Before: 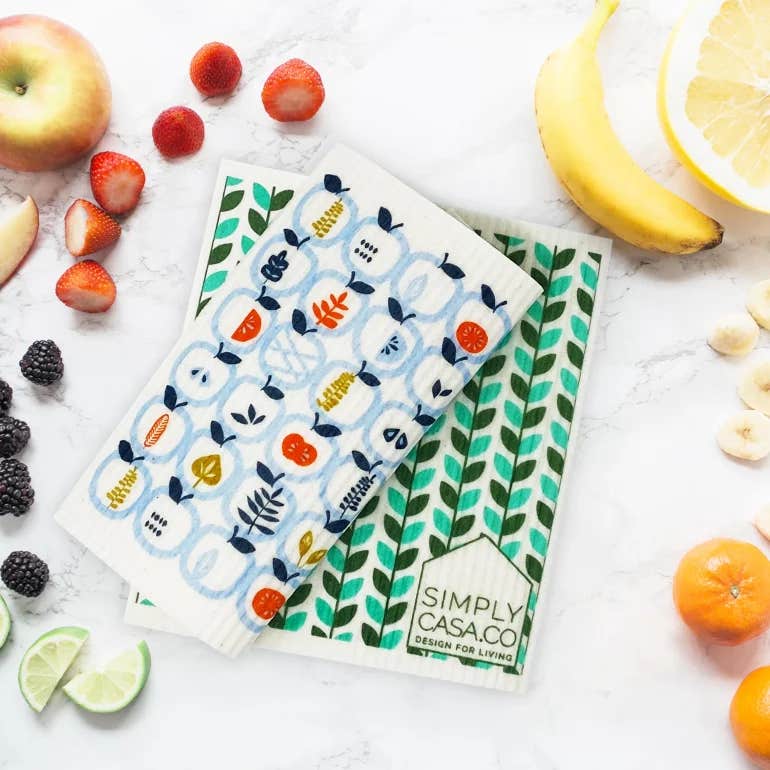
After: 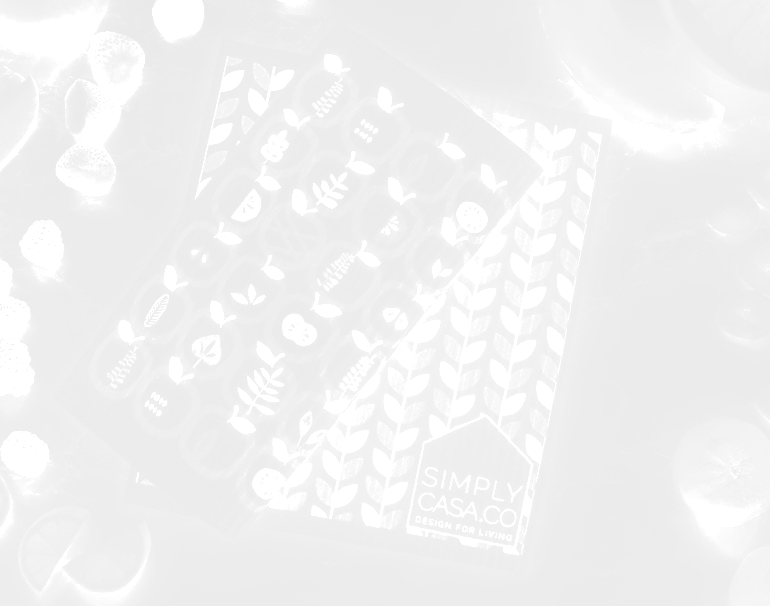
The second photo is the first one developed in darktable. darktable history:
exposure: black level correction 0, exposure 0.5 EV, compensate exposure bias true, compensate highlight preservation false
local contrast: detail 130%
crop and rotate: top 15.774%, bottom 5.506%
monochrome: a -71.75, b 75.82
contrast brightness saturation: contrast 0.57, brightness 0.57, saturation -0.34
tone equalizer: -7 EV 0.15 EV, -6 EV 0.6 EV, -5 EV 1.15 EV, -4 EV 1.33 EV, -3 EV 1.15 EV, -2 EV 0.6 EV, -1 EV 0.15 EV, mask exposure compensation -0.5 EV
color correction: saturation 0.98
bloom: size 25%, threshold 5%, strength 90%
